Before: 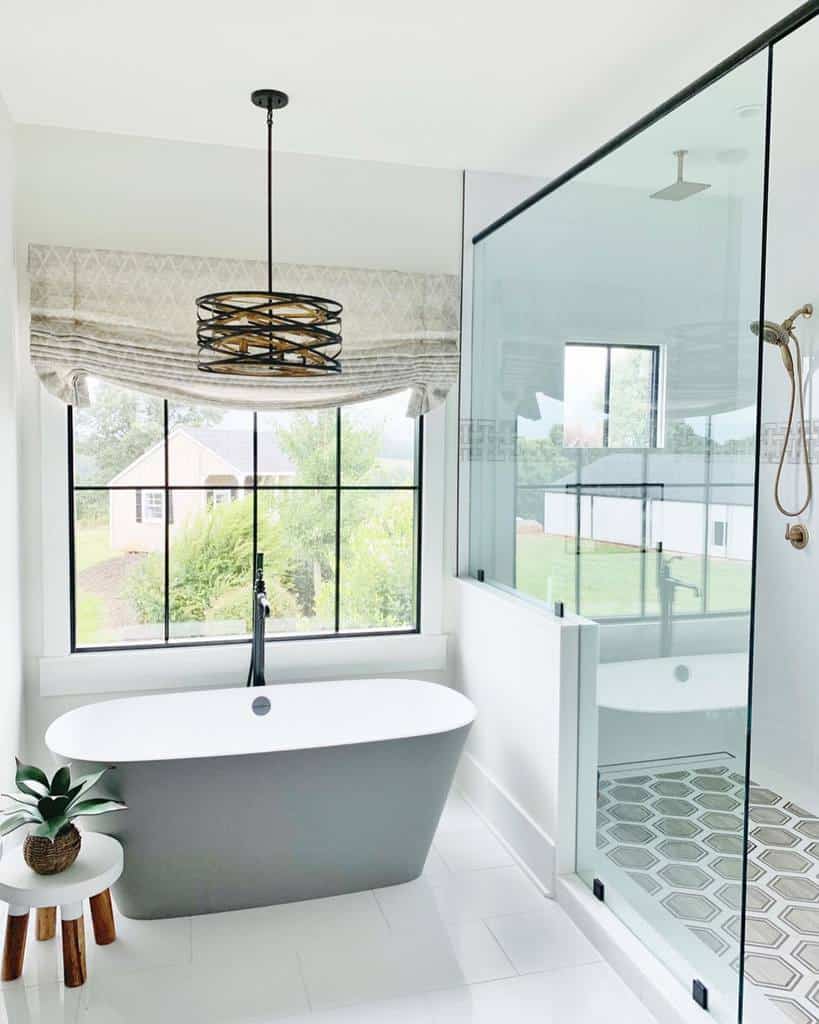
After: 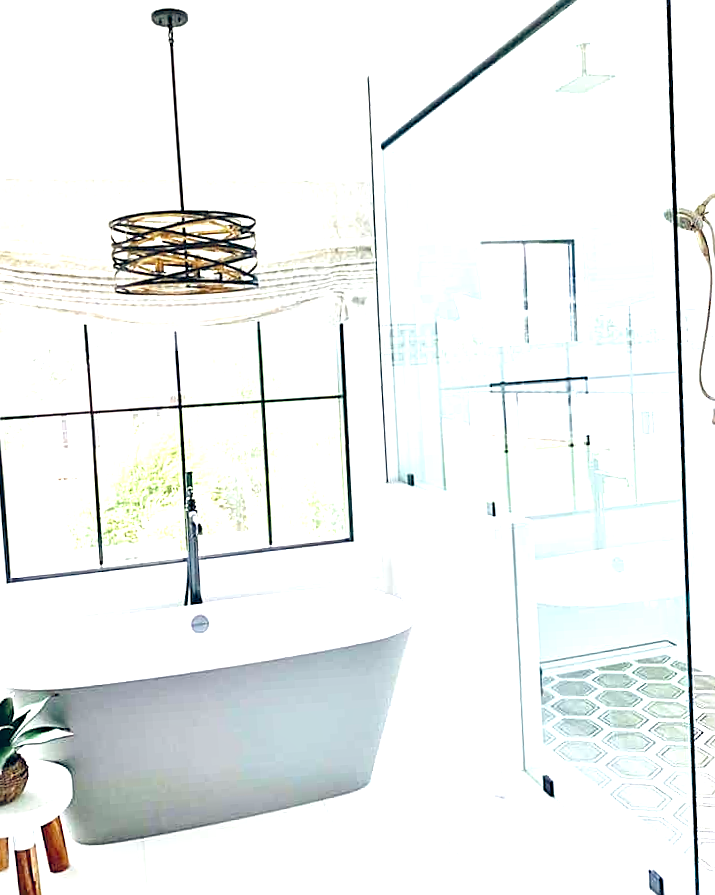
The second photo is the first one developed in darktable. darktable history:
crop and rotate: angle 3.66°, left 5.879%, top 5.704%
exposure: exposure 0.57 EV, compensate highlight preservation false
tone equalizer: -8 EV -0.762 EV, -7 EV -0.704 EV, -6 EV -0.564 EV, -5 EV -0.417 EV, -3 EV 0.402 EV, -2 EV 0.6 EV, -1 EV 0.681 EV, +0 EV 0.731 EV
color balance rgb: shadows lift › hue 86.32°, global offset › chroma 0.127%, global offset › hue 254.34°, perceptual saturation grading › global saturation 20%, perceptual saturation grading › highlights -24.767%, perceptual saturation grading › shadows 24.86%
sharpen: on, module defaults
